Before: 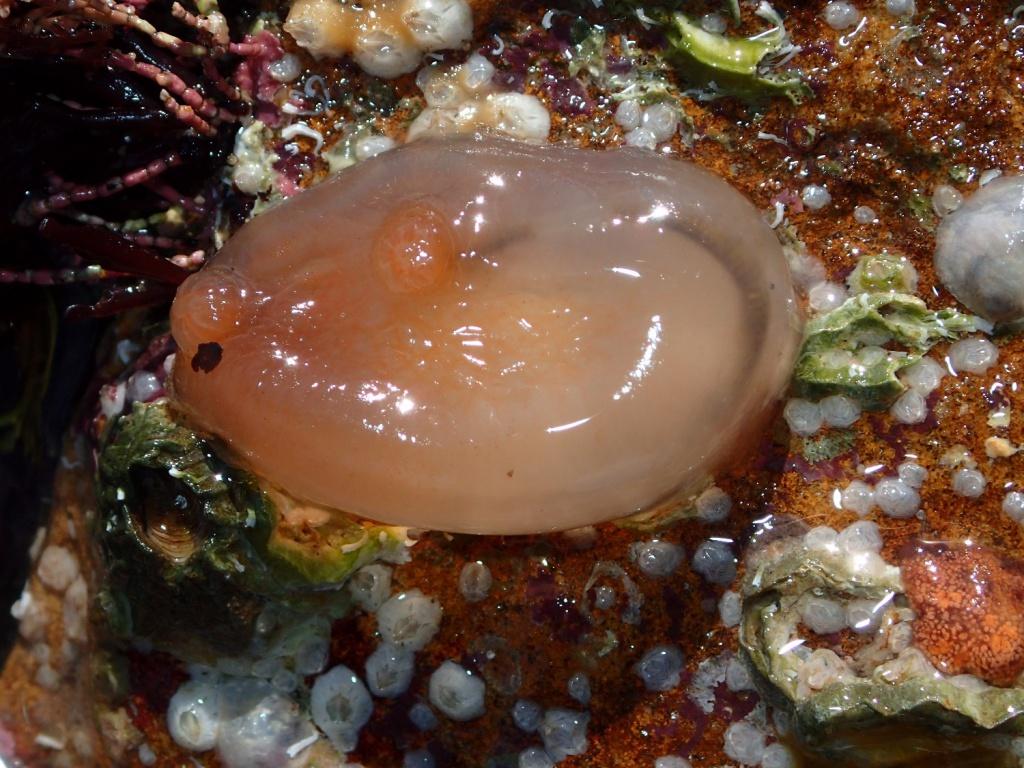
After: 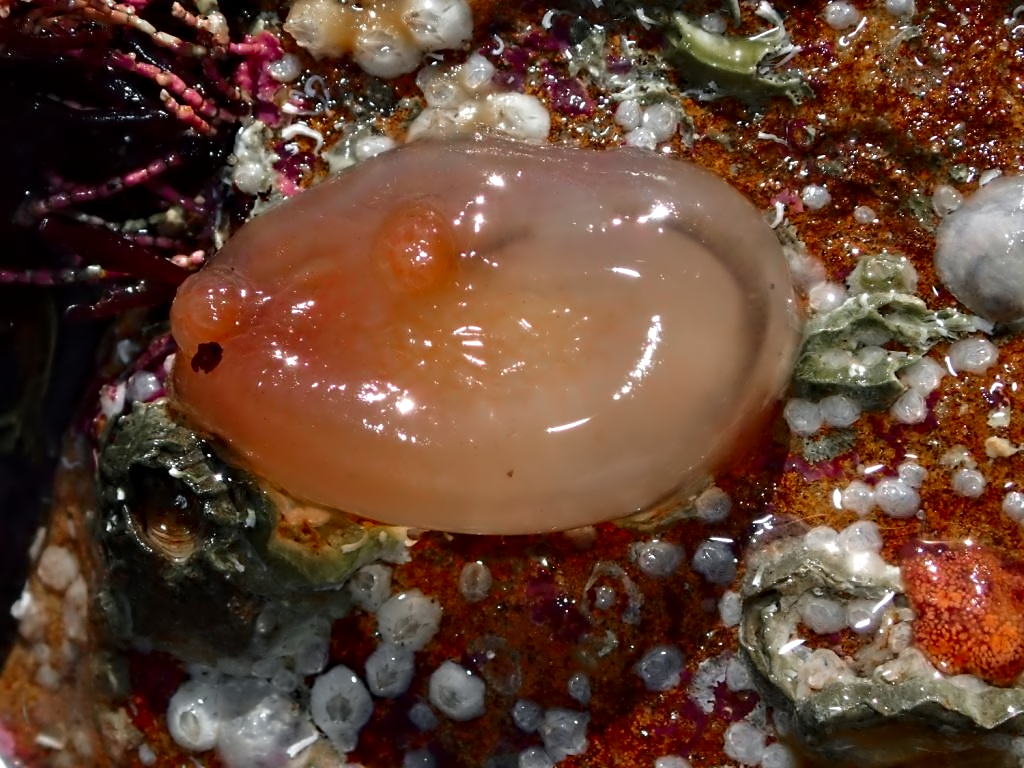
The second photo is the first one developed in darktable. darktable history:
contrast equalizer: octaves 7, y [[0.5, 0.542, 0.583, 0.625, 0.667, 0.708], [0.5 ×6], [0.5 ×6], [0, 0.033, 0.067, 0.1, 0.133, 0.167], [0, 0.05, 0.1, 0.15, 0.2, 0.25]], mix 0.595
color zones: curves: ch0 [(0, 0.48) (0.209, 0.398) (0.305, 0.332) (0.429, 0.493) (0.571, 0.5) (0.714, 0.5) (0.857, 0.5) (1, 0.48)]; ch1 [(0, 0.736) (0.143, 0.625) (0.225, 0.371) (0.429, 0.256) (0.571, 0.241) (0.714, 0.213) (0.857, 0.48) (1, 0.736)]; ch2 [(0, 0.448) (0.143, 0.498) (0.286, 0.5) (0.429, 0.5) (0.571, 0.5) (0.714, 0.5) (0.857, 0.5) (1, 0.448)]
